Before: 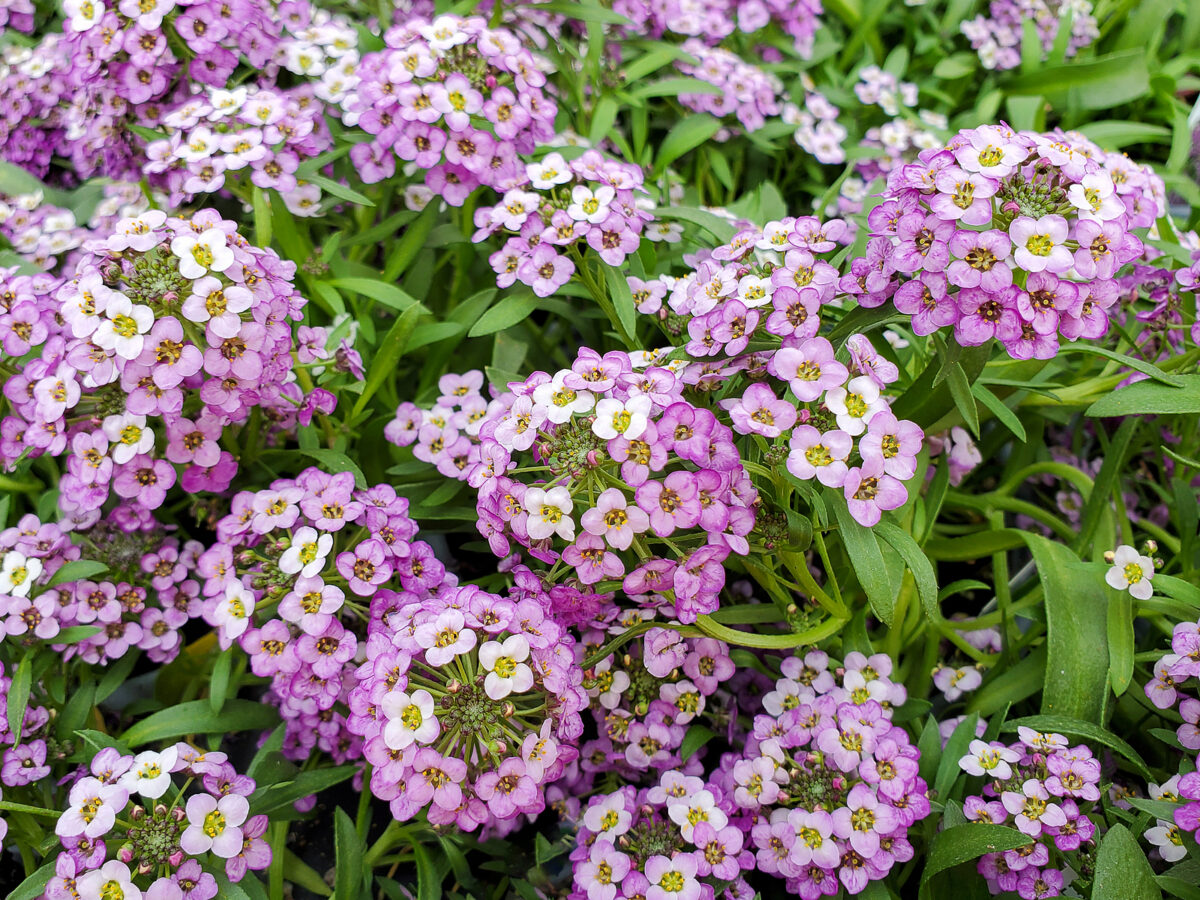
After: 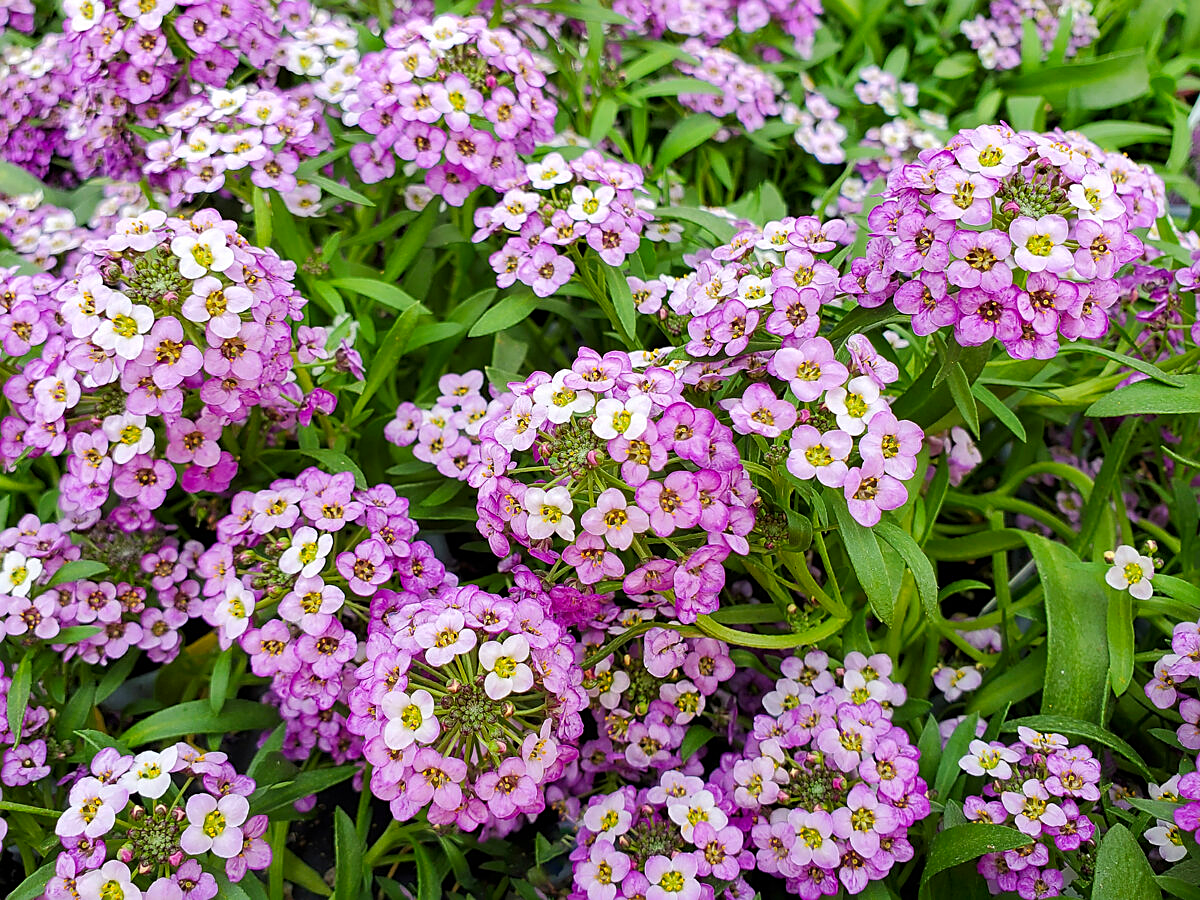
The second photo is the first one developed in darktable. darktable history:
sharpen: on, module defaults
color contrast: green-magenta contrast 1.2, blue-yellow contrast 1.2
